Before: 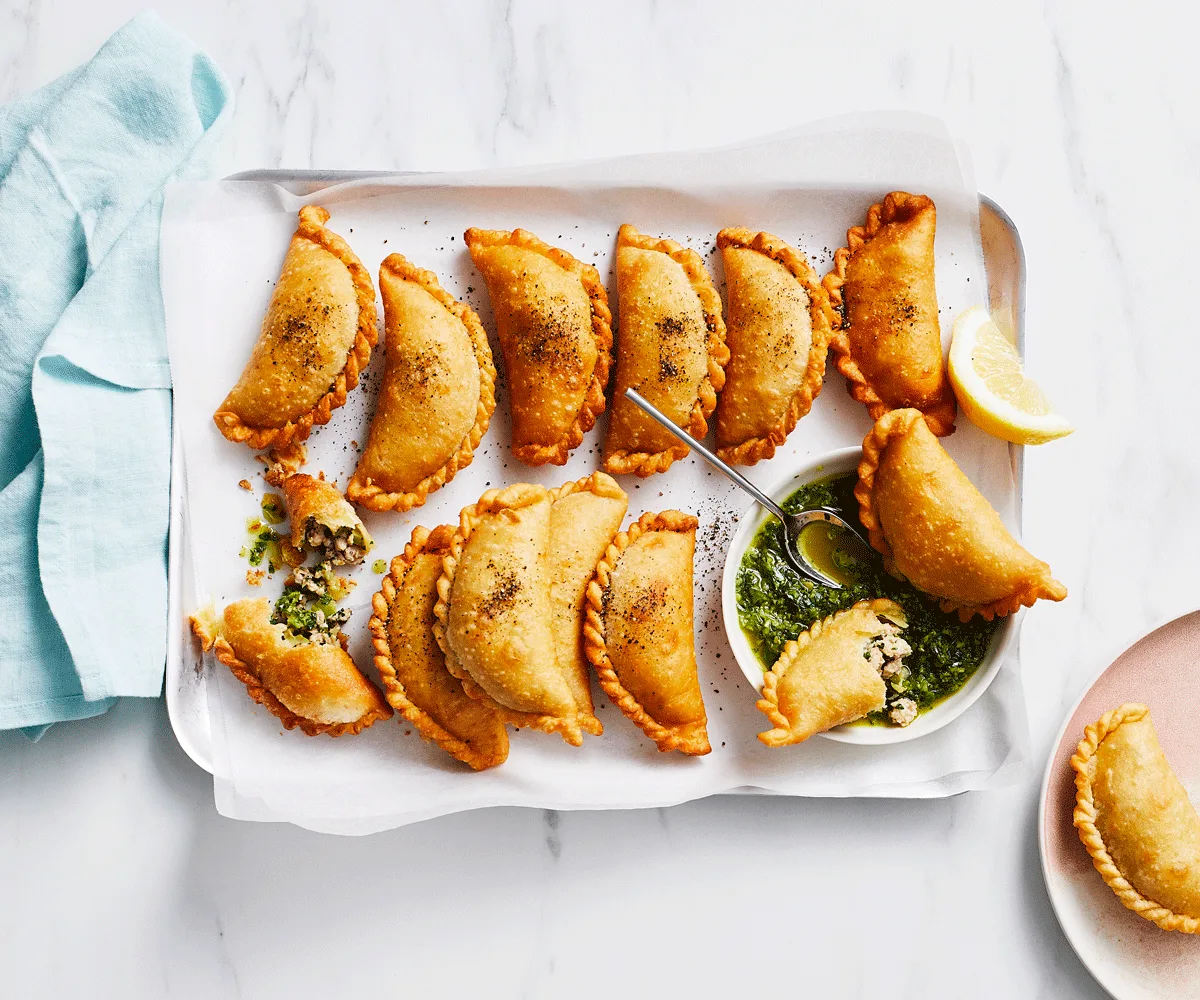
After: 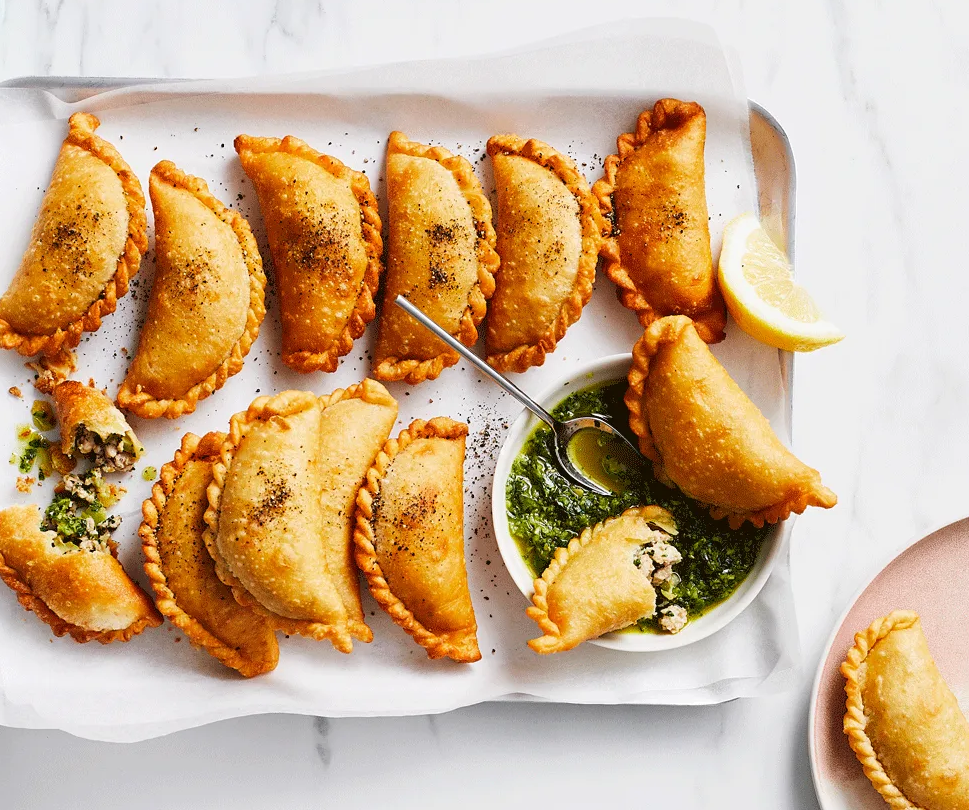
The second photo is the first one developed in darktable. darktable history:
crop: left 19.241%, top 9.365%, right 0%, bottom 9.575%
